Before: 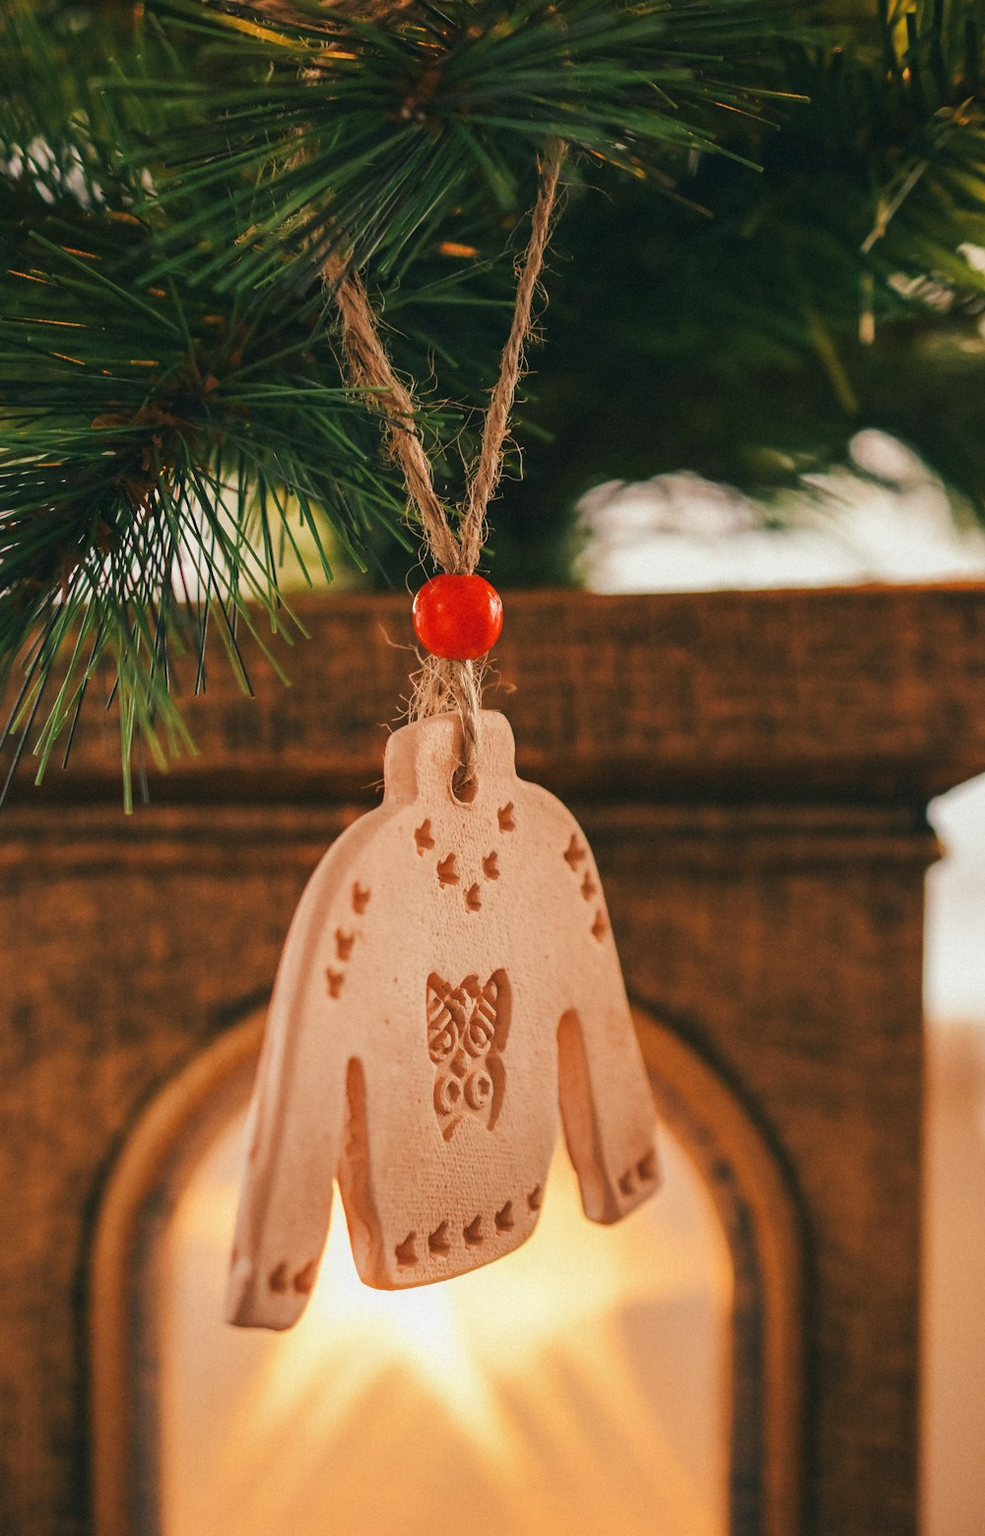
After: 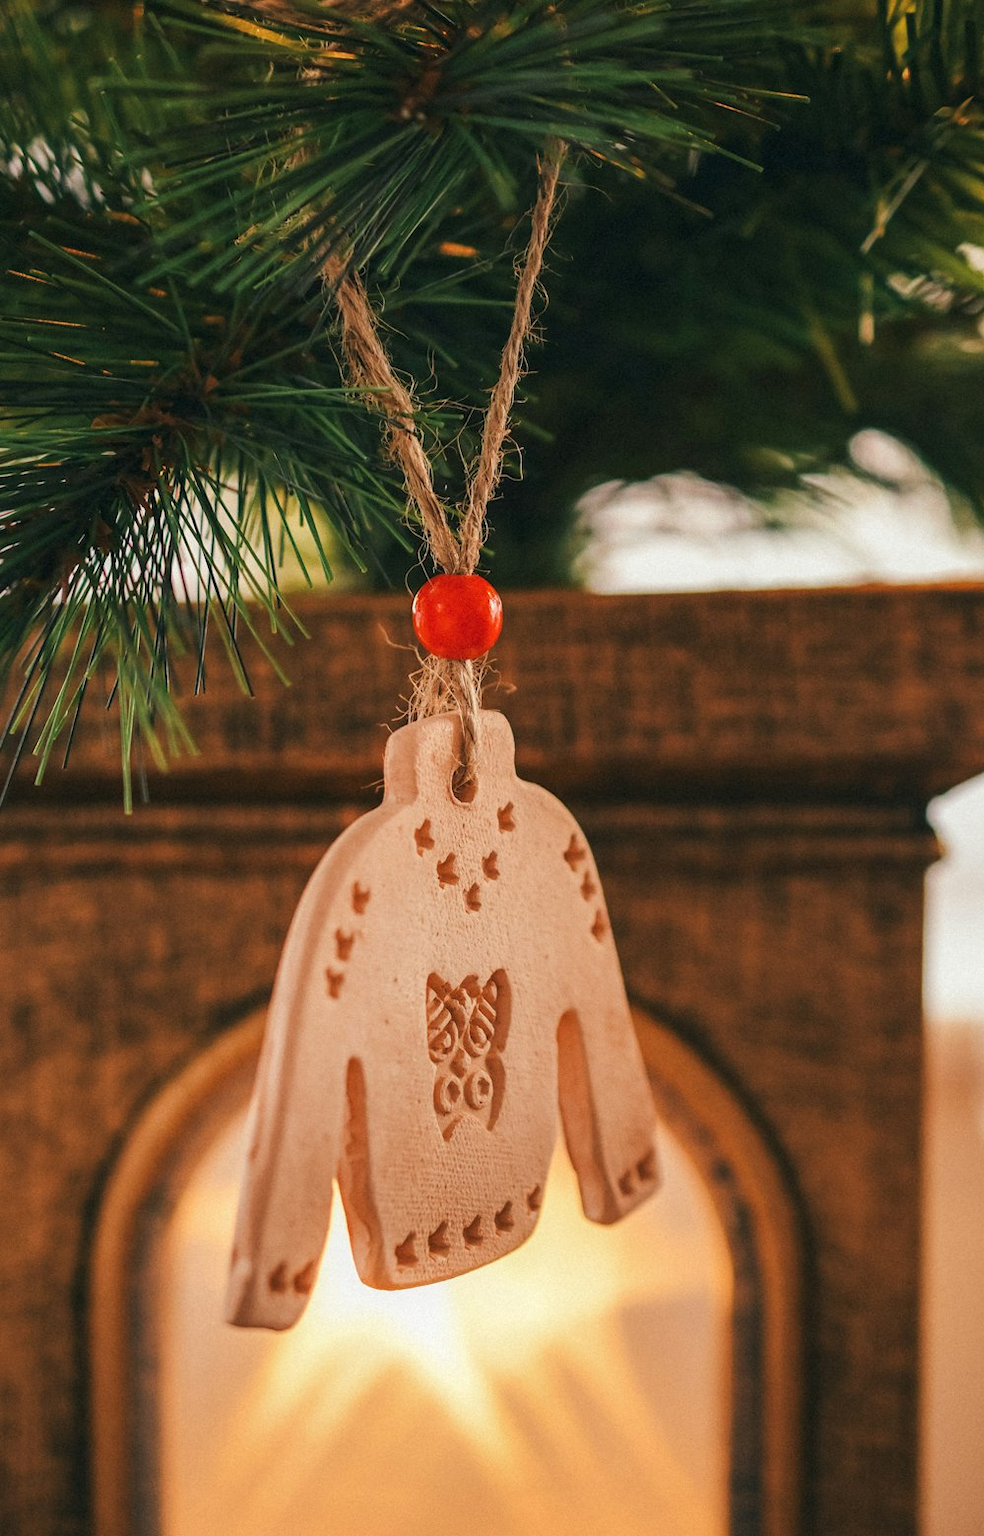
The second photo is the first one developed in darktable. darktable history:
exposure: compensate highlight preservation false
local contrast: highlights 101%, shadows 102%, detail 119%, midtone range 0.2
